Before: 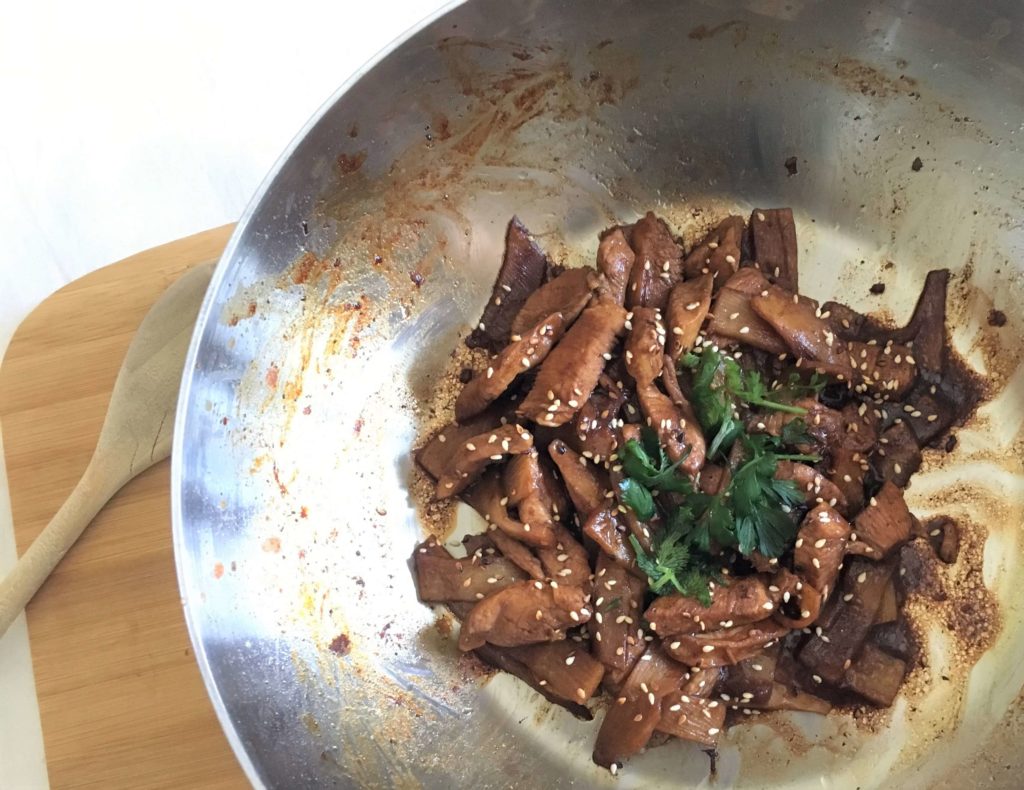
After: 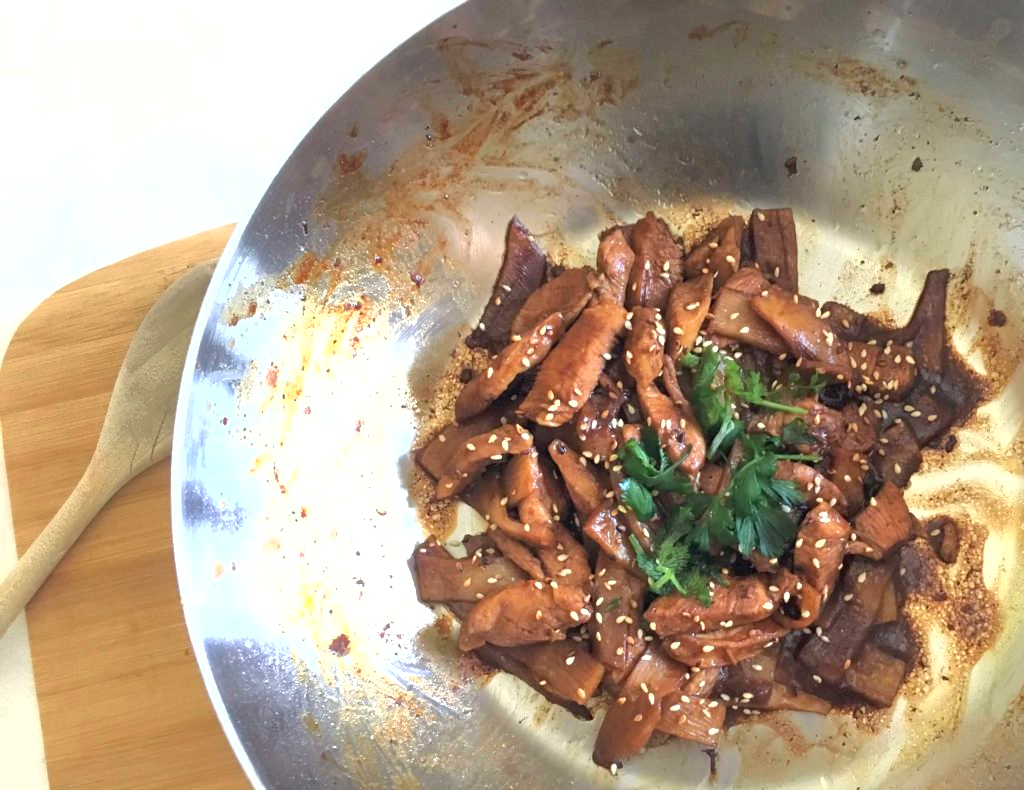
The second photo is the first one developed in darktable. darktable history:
shadows and highlights: highlights color adjustment 0.809%
exposure: exposure 0.6 EV, compensate exposure bias true, compensate highlight preservation false
contrast brightness saturation: contrast 0.035, saturation 0.157
